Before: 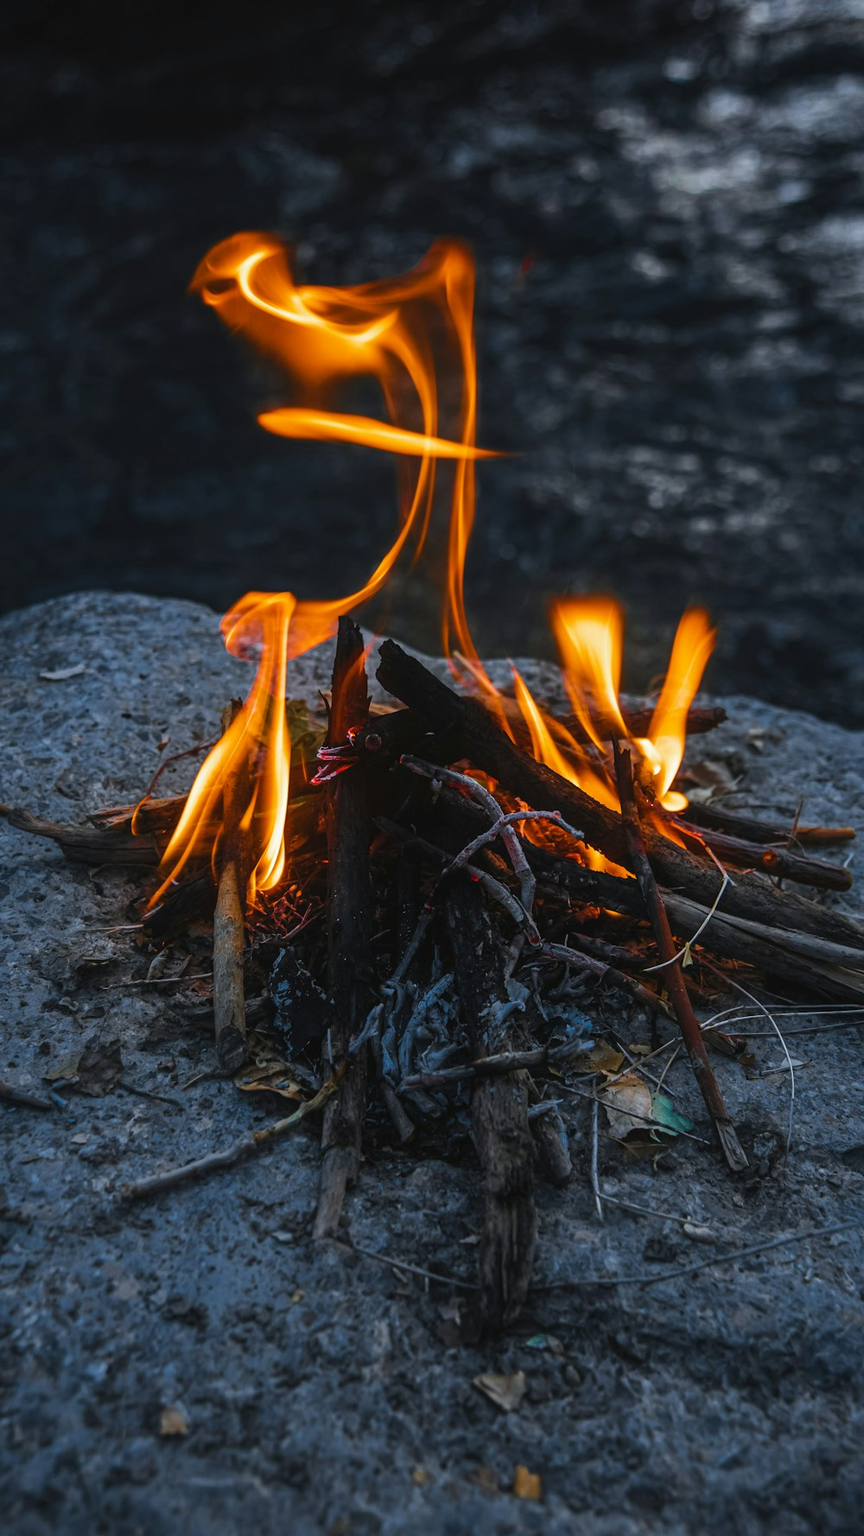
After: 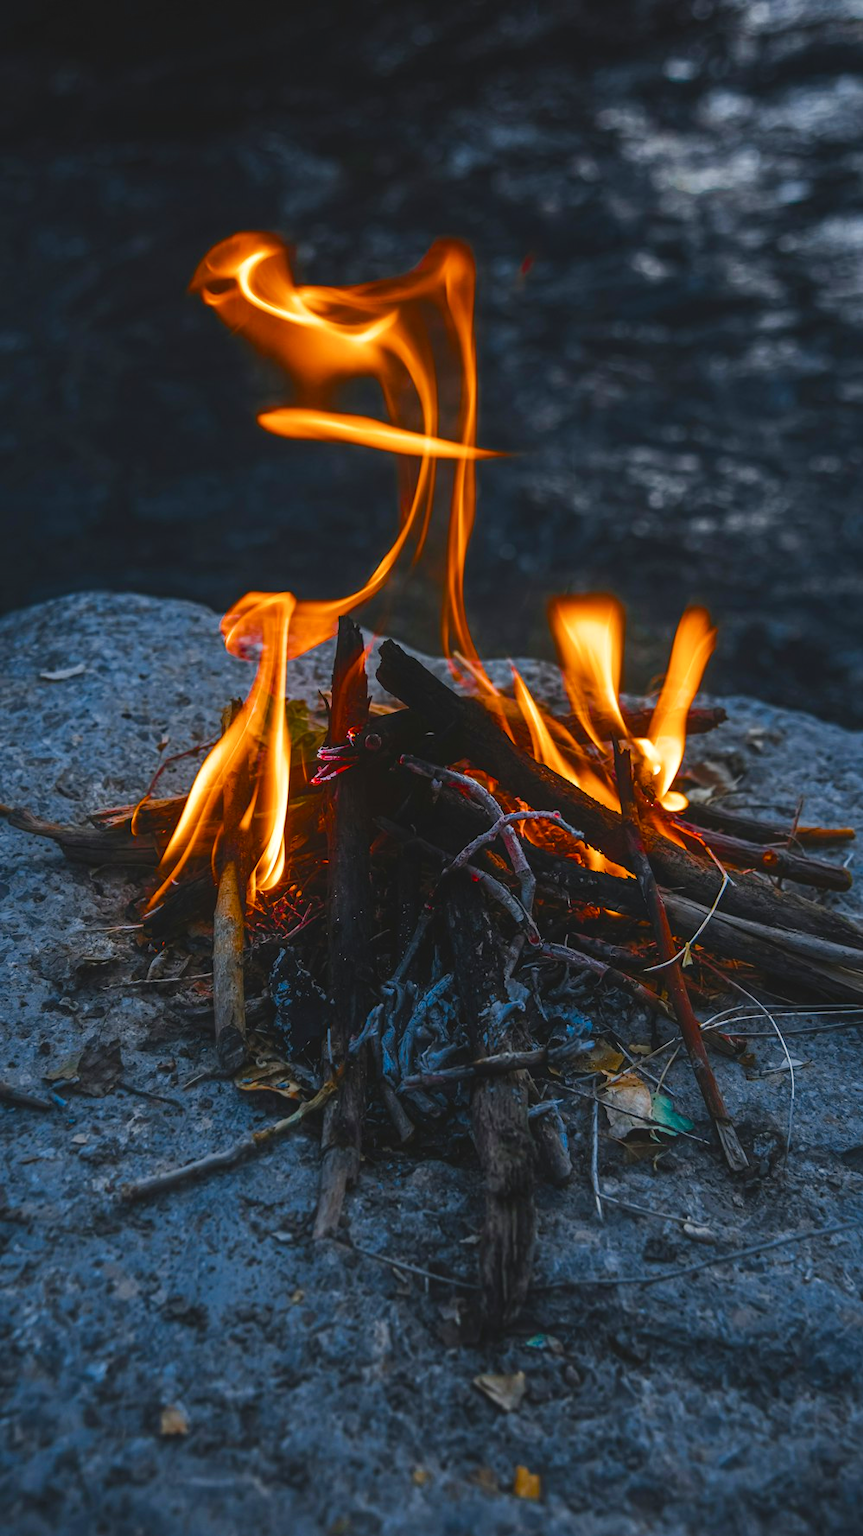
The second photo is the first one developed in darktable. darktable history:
color balance rgb: global offset › luminance 0.531%, perceptual saturation grading › global saturation 39.284%, perceptual saturation grading › highlights -50.213%, perceptual saturation grading › shadows 30.404%, perceptual brilliance grading › global brilliance 3.593%
